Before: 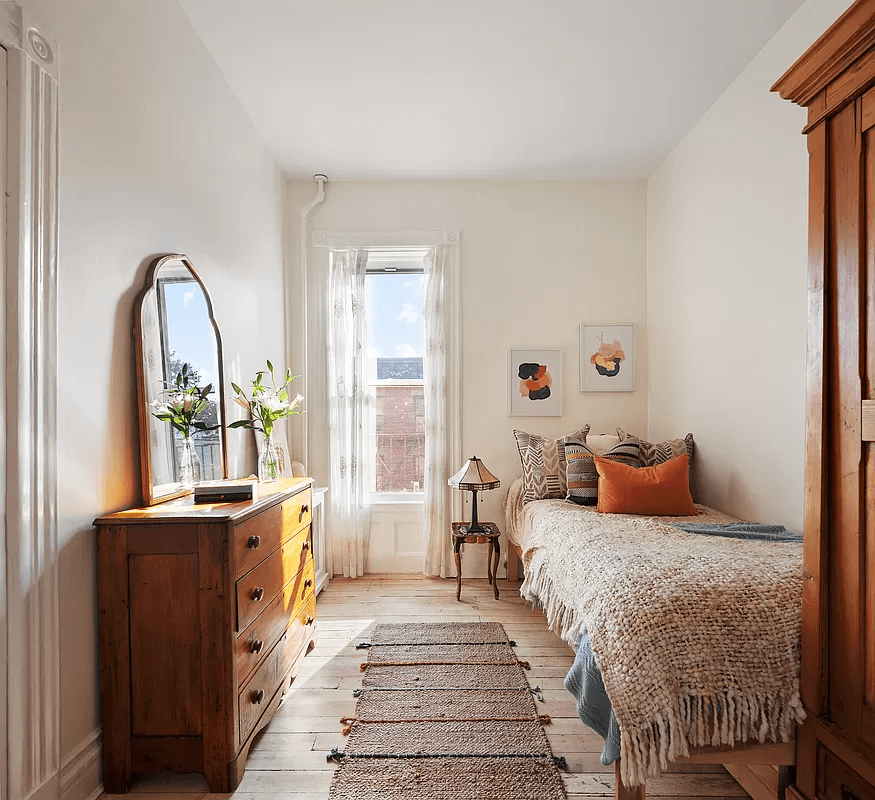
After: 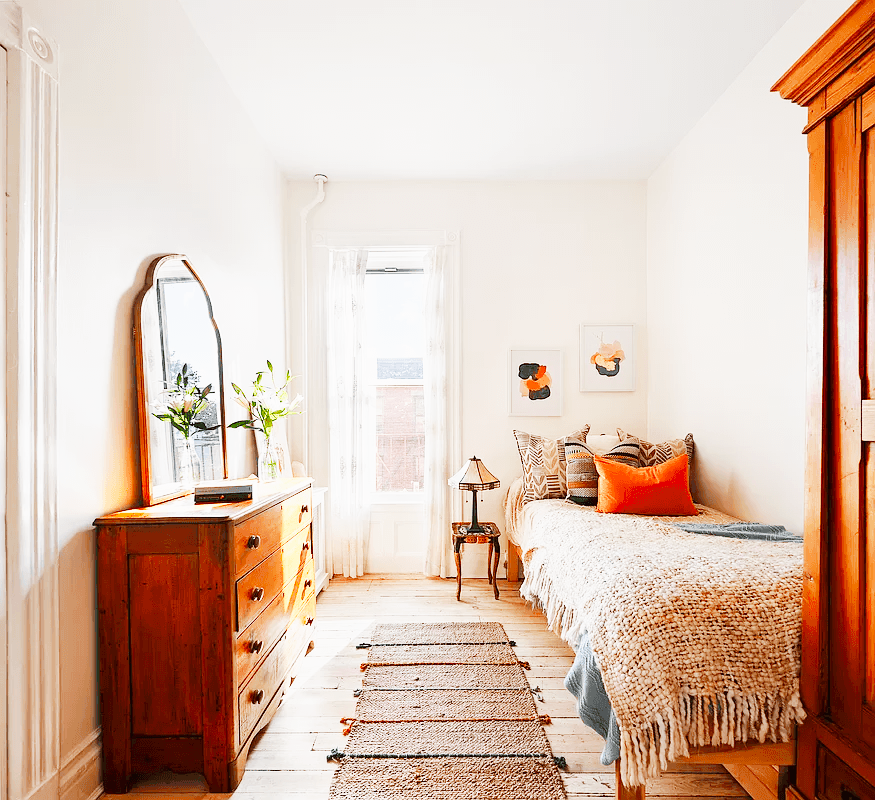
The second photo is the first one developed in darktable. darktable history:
color balance rgb: shadows lift › chroma 1%, shadows lift › hue 113°, highlights gain › chroma 0.2%, highlights gain › hue 333°, perceptual saturation grading › global saturation 20%, perceptual saturation grading › highlights -50%, perceptual saturation grading › shadows 25%, contrast -20%
base curve: curves: ch0 [(0, 0) (0.007, 0.004) (0.027, 0.03) (0.046, 0.07) (0.207, 0.54) (0.442, 0.872) (0.673, 0.972) (1, 1)], preserve colors none
